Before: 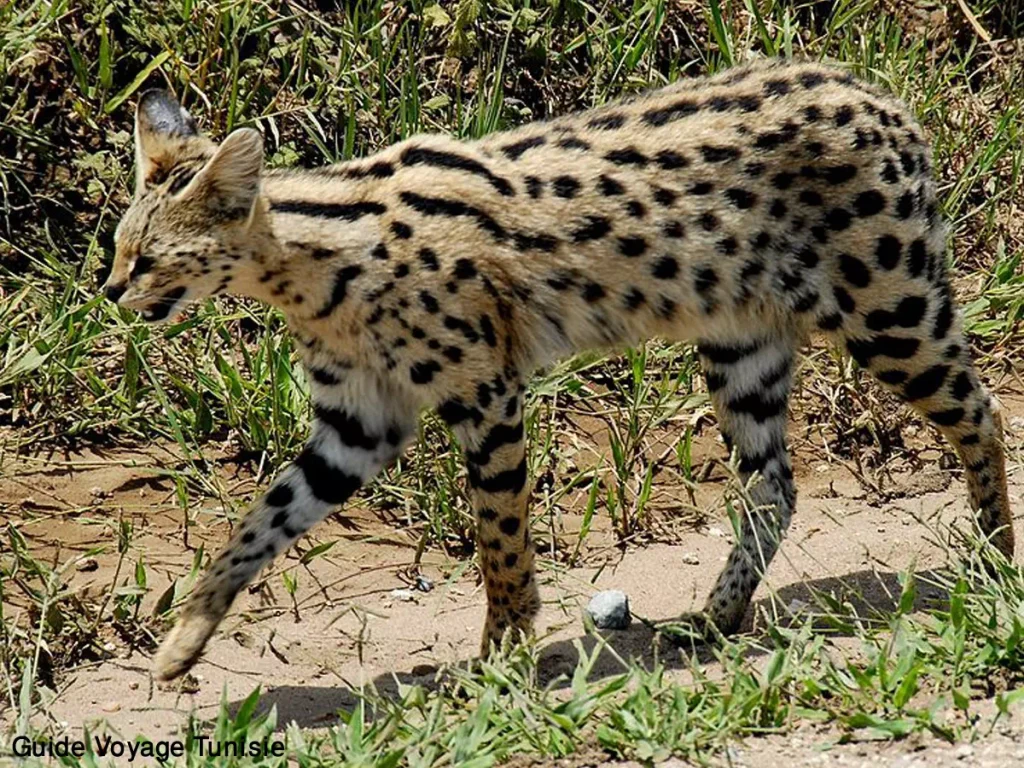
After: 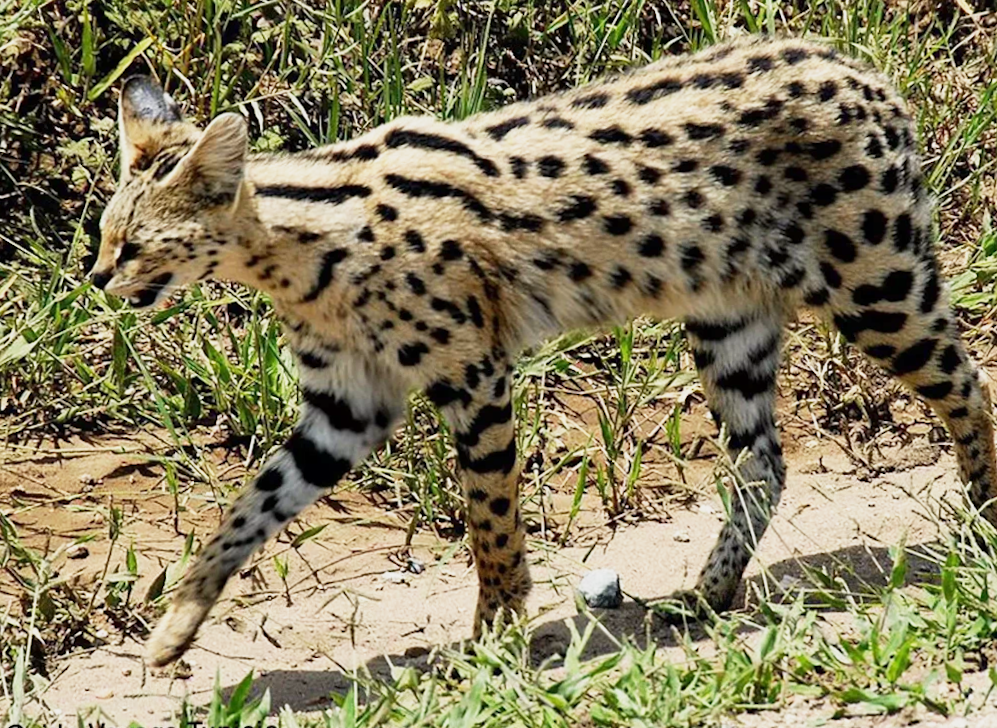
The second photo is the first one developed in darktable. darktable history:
crop and rotate: angle -0.5°
rotate and perspective: rotation -1.42°, crop left 0.016, crop right 0.984, crop top 0.035, crop bottom 0.965
base curve: curves: ch0 [(0, 0) (0.088, 0.125) (0.176, 0.251) (0.354, 0.501) (0.613, 0.749) (1, 0.877)], preserve colors none
